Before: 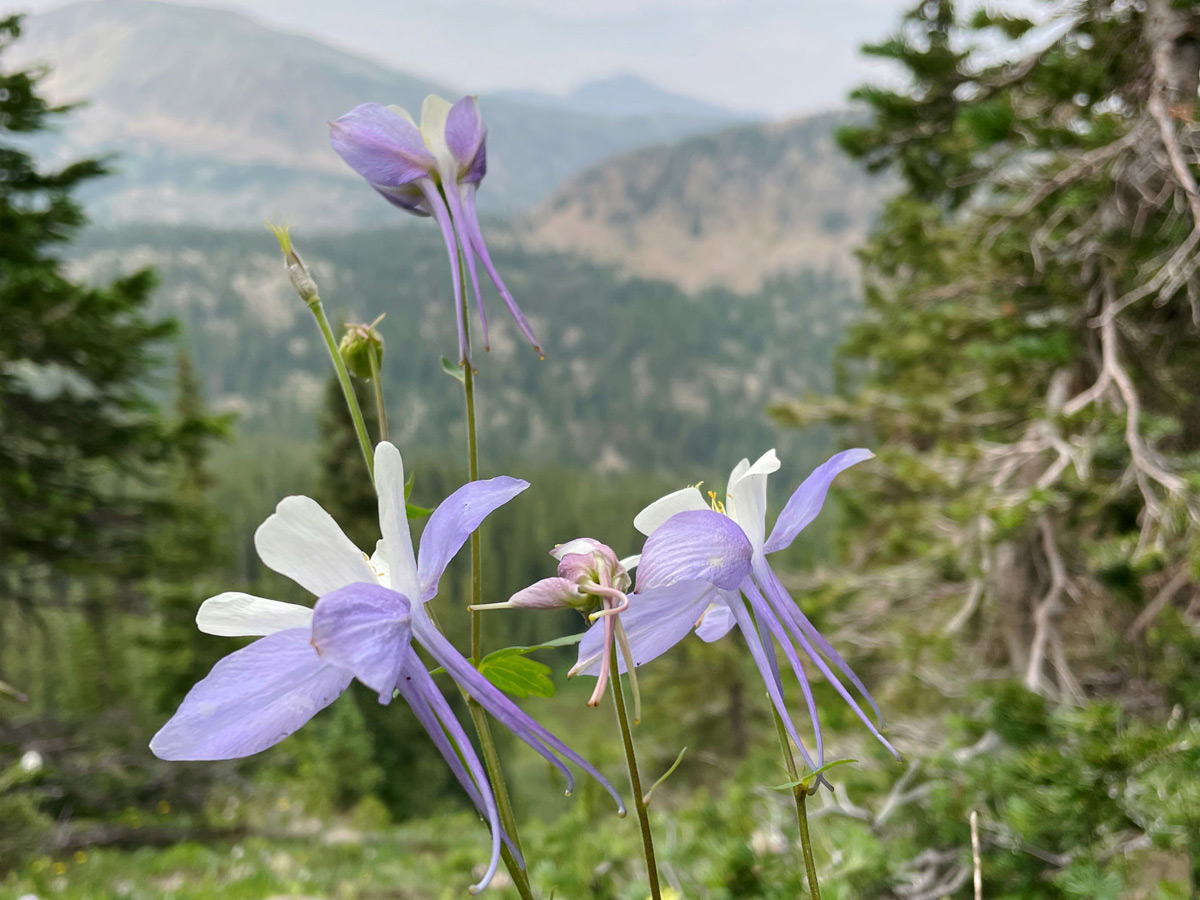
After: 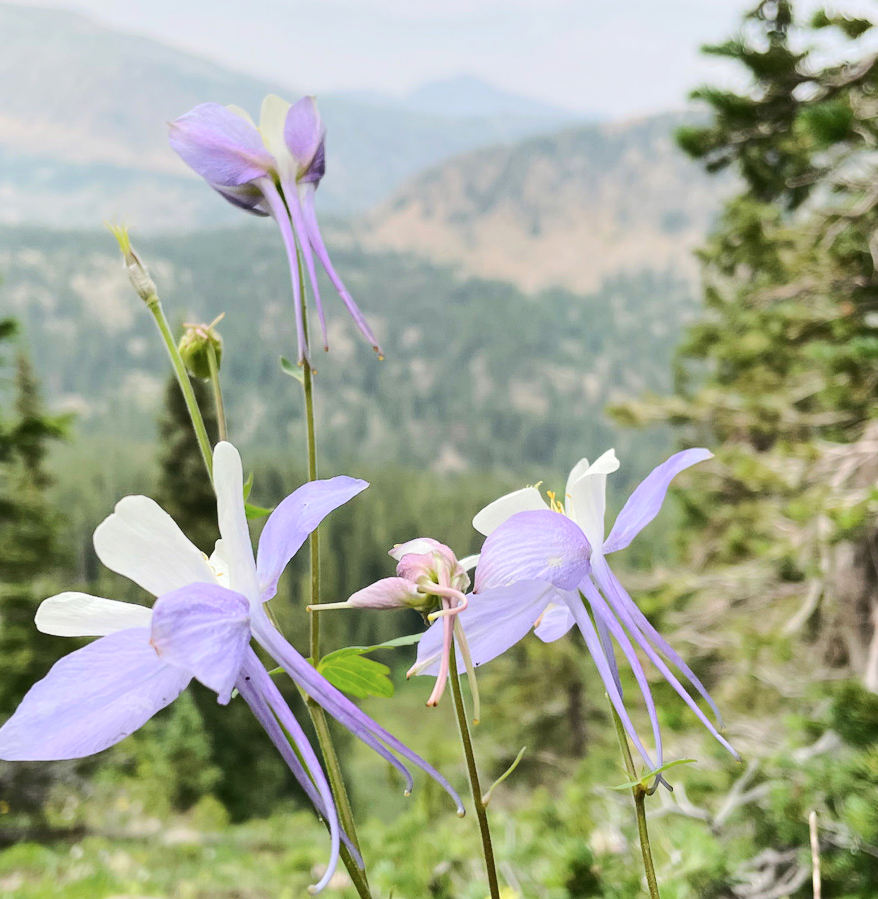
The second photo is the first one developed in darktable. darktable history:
contrast brightness saturation: saturation -0.1
crop: left 13.443%, right 13.31%
rgb curve: curves: ch0 [(0, 0) (0.284, 0.292) (0.505, 0.644) (1, 1)], compensate middle gray true
